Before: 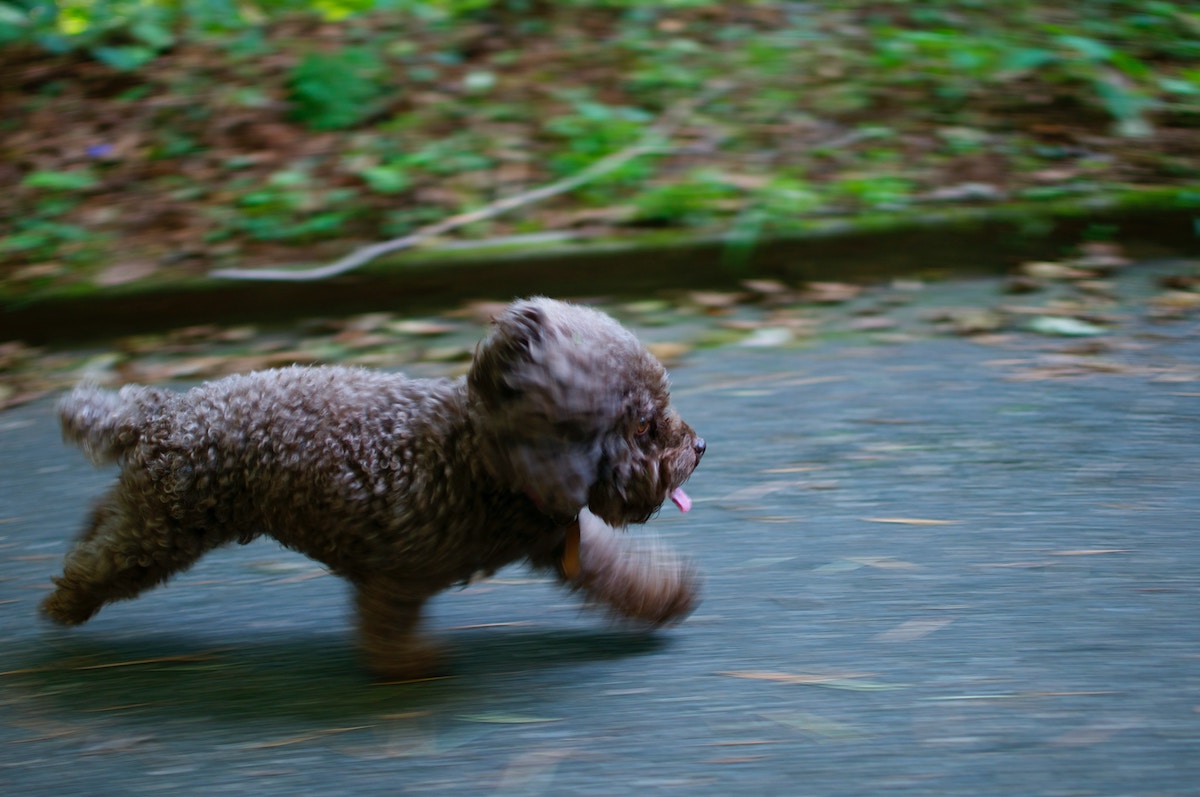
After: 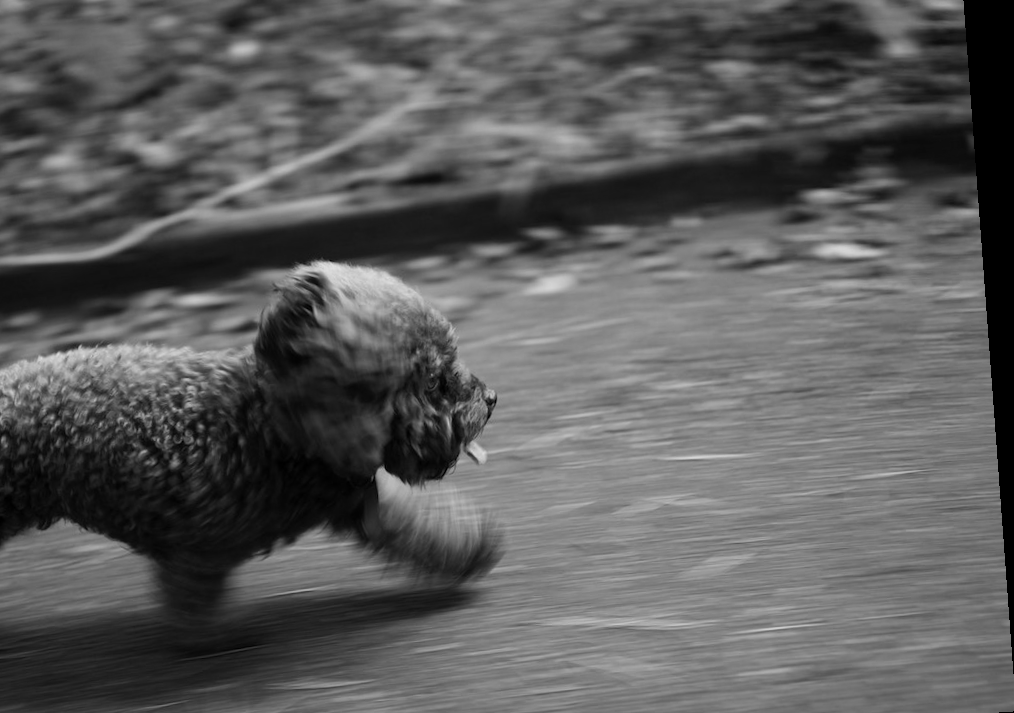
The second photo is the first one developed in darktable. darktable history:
monochrome: a 1.94, b -0.638
crop: left 19.159%, top 9.58%, bottom 9.58%
contrast brightness saturation: contrast 0.1, saturation -0.36
rotate and perspective: rotation -4.25°, automatic cropping off
